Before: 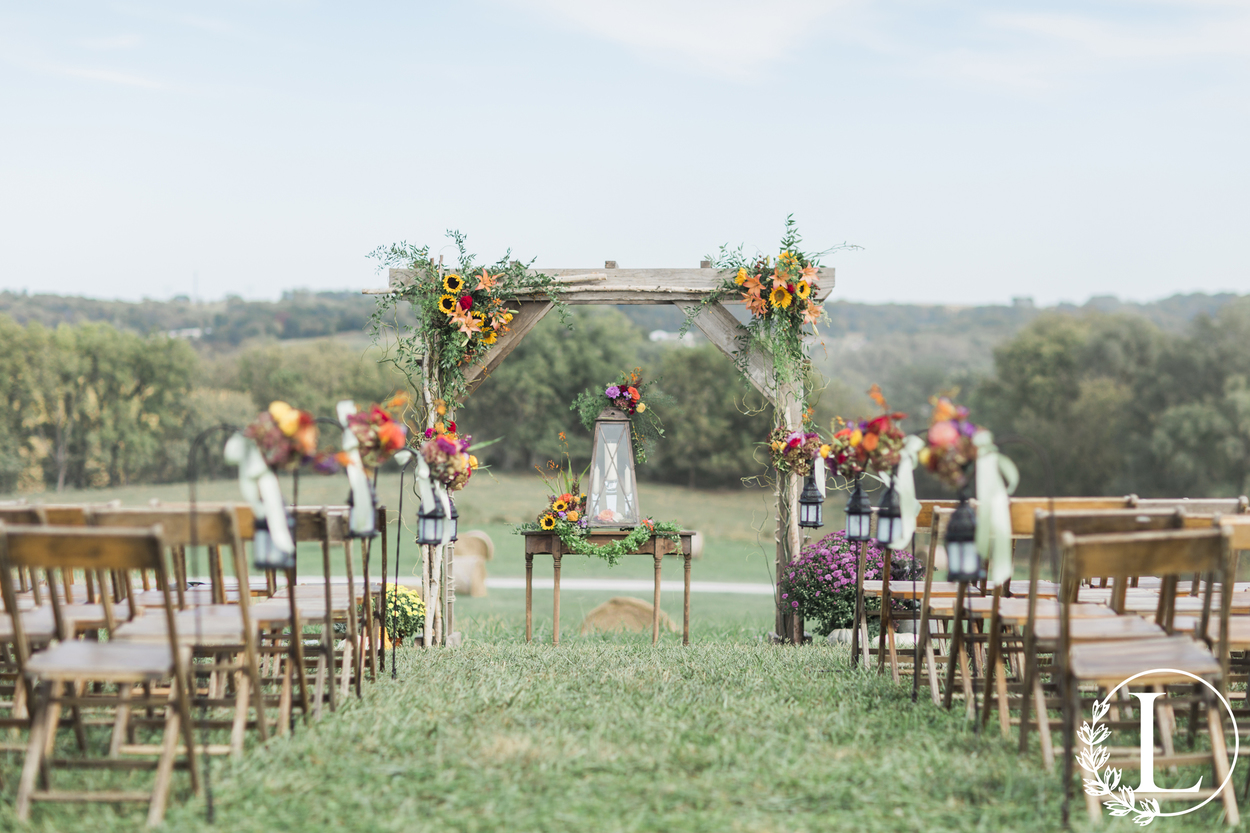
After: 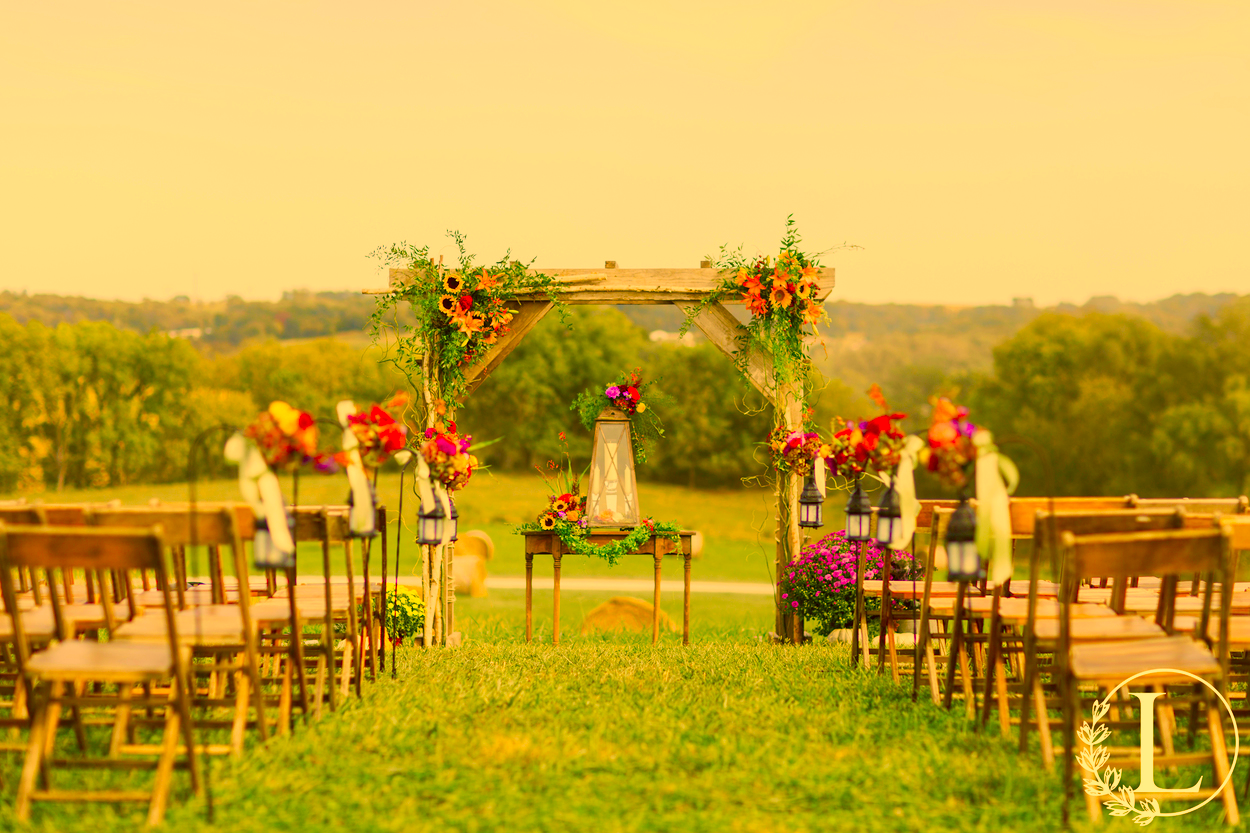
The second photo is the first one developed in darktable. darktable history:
color correction: highlights a* 10.44, highlights b* 30.04, shadows a* 2.73, shadows b* 17.51, saturation 1.72
color balance rgb: shadows lift › chroma 1%, shadows lift › hue 240.84°, highlights gain › chroma 2%, highlights gain › hue 73.2°, global offset › luminance -0.5%, perceptual saturation grading › global saturation 20%, perceptual saturation grading › highlights -25%, perceptual saturation grading › shadows 50%, global vibrance 15%
